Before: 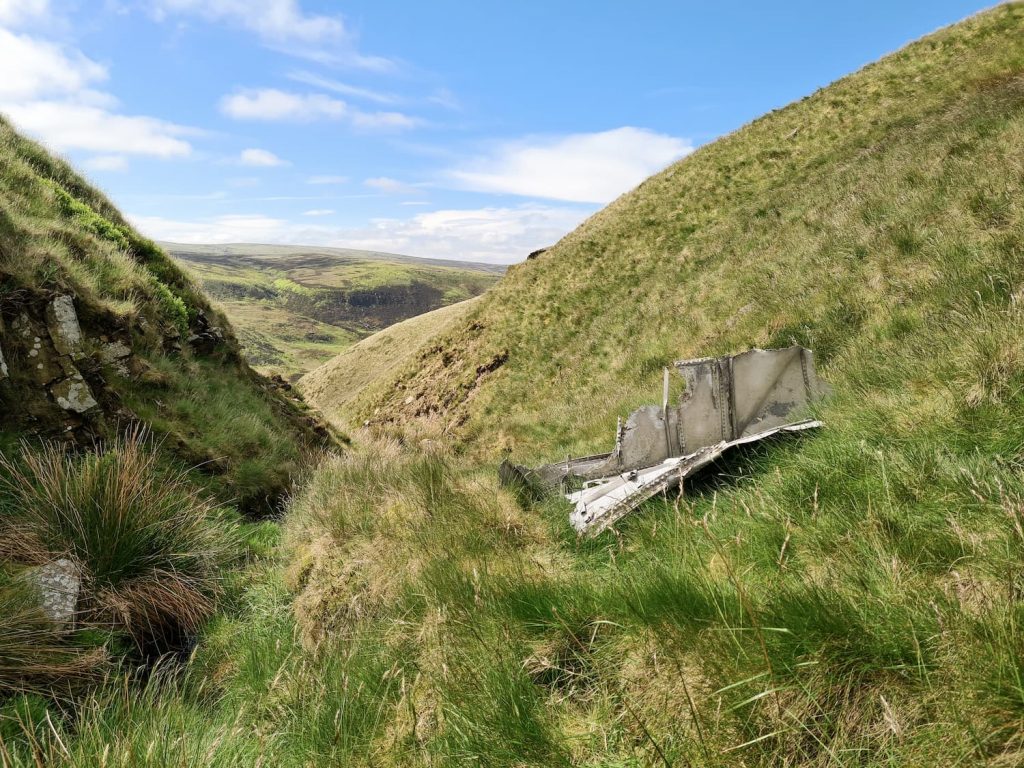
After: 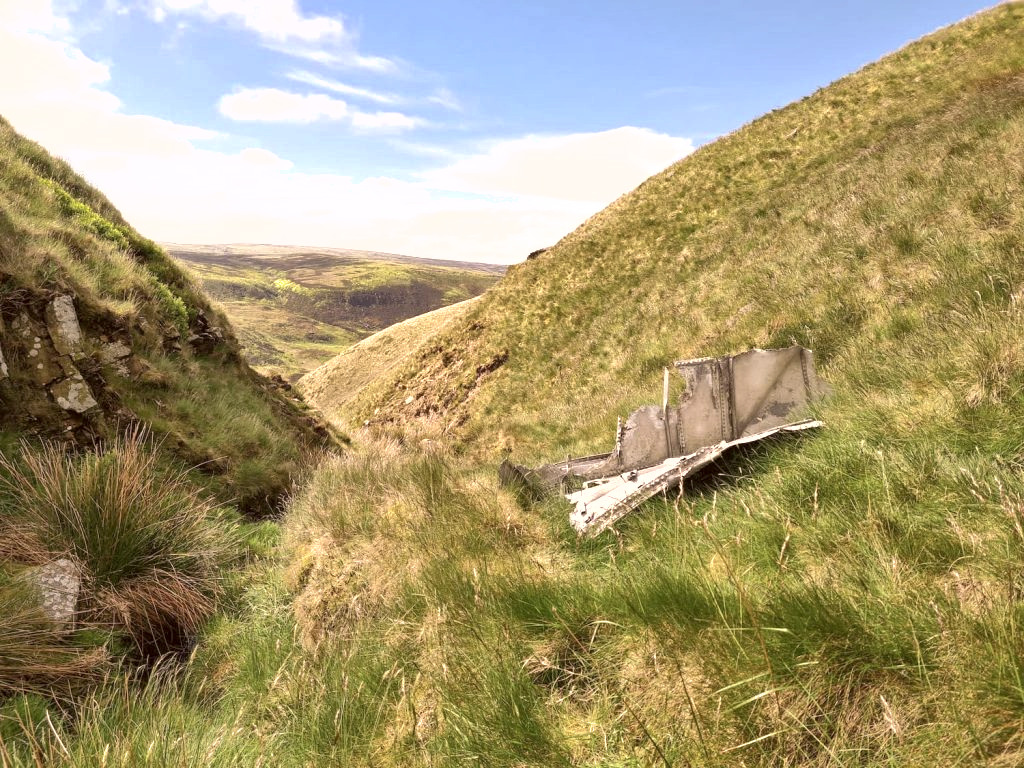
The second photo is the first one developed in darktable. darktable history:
exposure: exposure 0.657 EV, compensate highlight preservation false
shadows and highlights: on, module defaults
color correction: highlights a* 10.21, highlights b* 9.79, shadows a* 8.61, shadows b* 7.88, saturation 0.8
